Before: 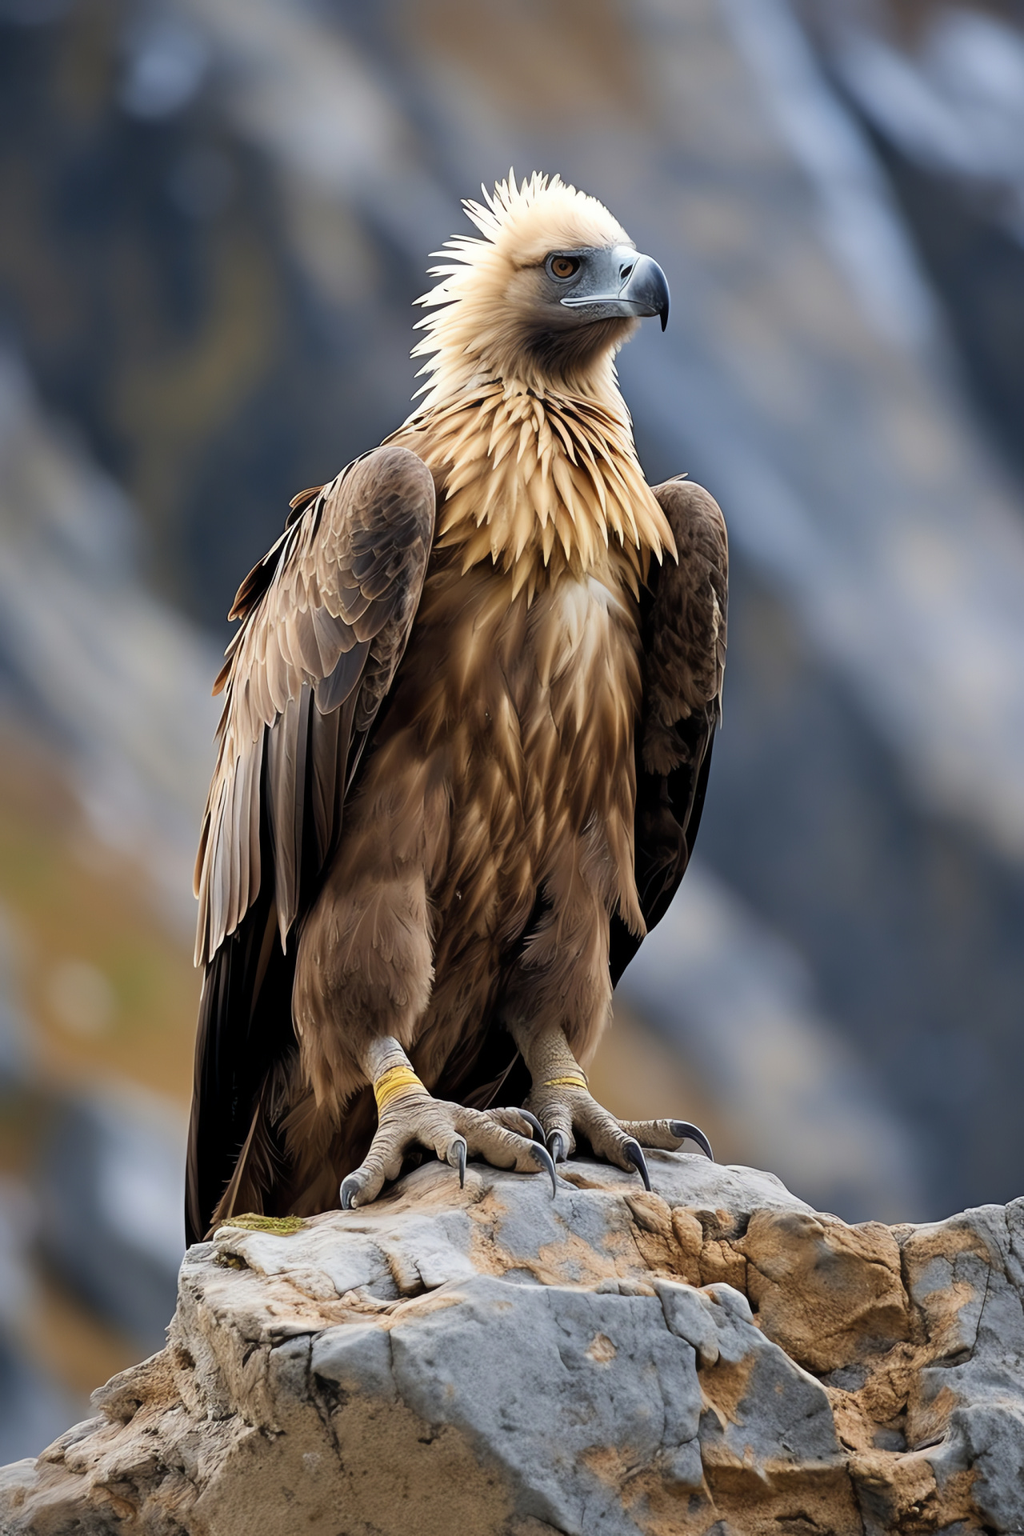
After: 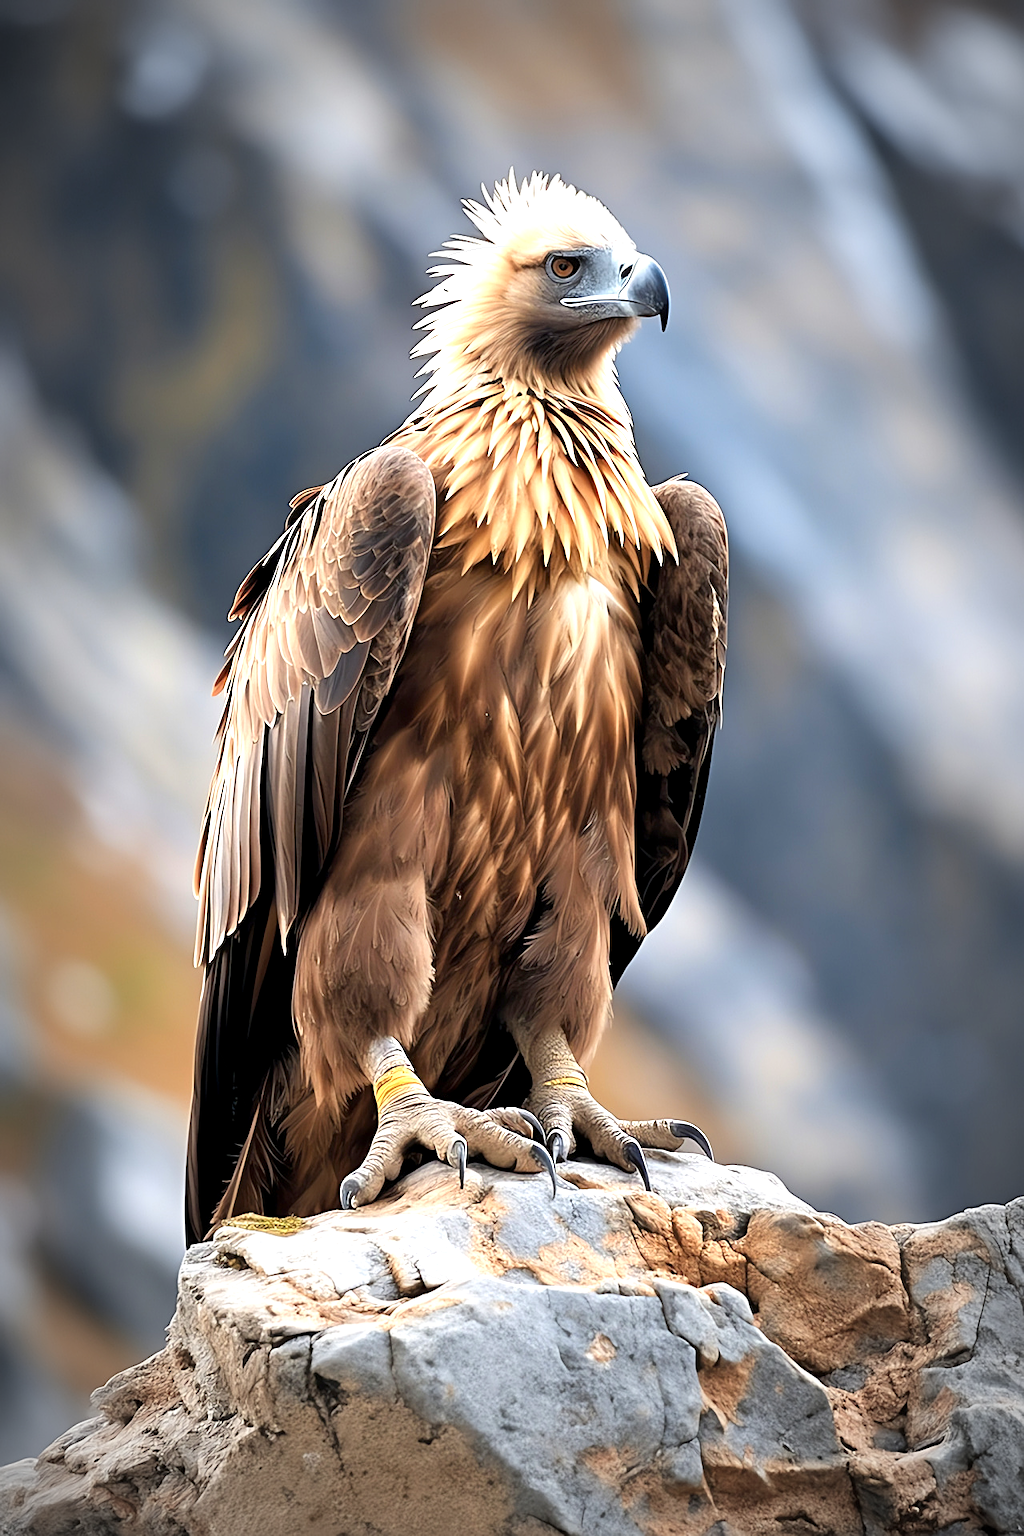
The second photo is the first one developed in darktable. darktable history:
exposure: black level correction 0.001, exposure 0.967 EV, compensate highlight preservation false
sharpen: on, module defaults
vignetting: fall-off start 67.87%, fall-off radius 67.16%, brightness -0.575, automatic ratio true, unbound false
color zones: curves: ch1 [(0.239, 0.552) (0.75, 0.5)]; ch2 [(0.25, 0.462) (0.749, 0.457)]
